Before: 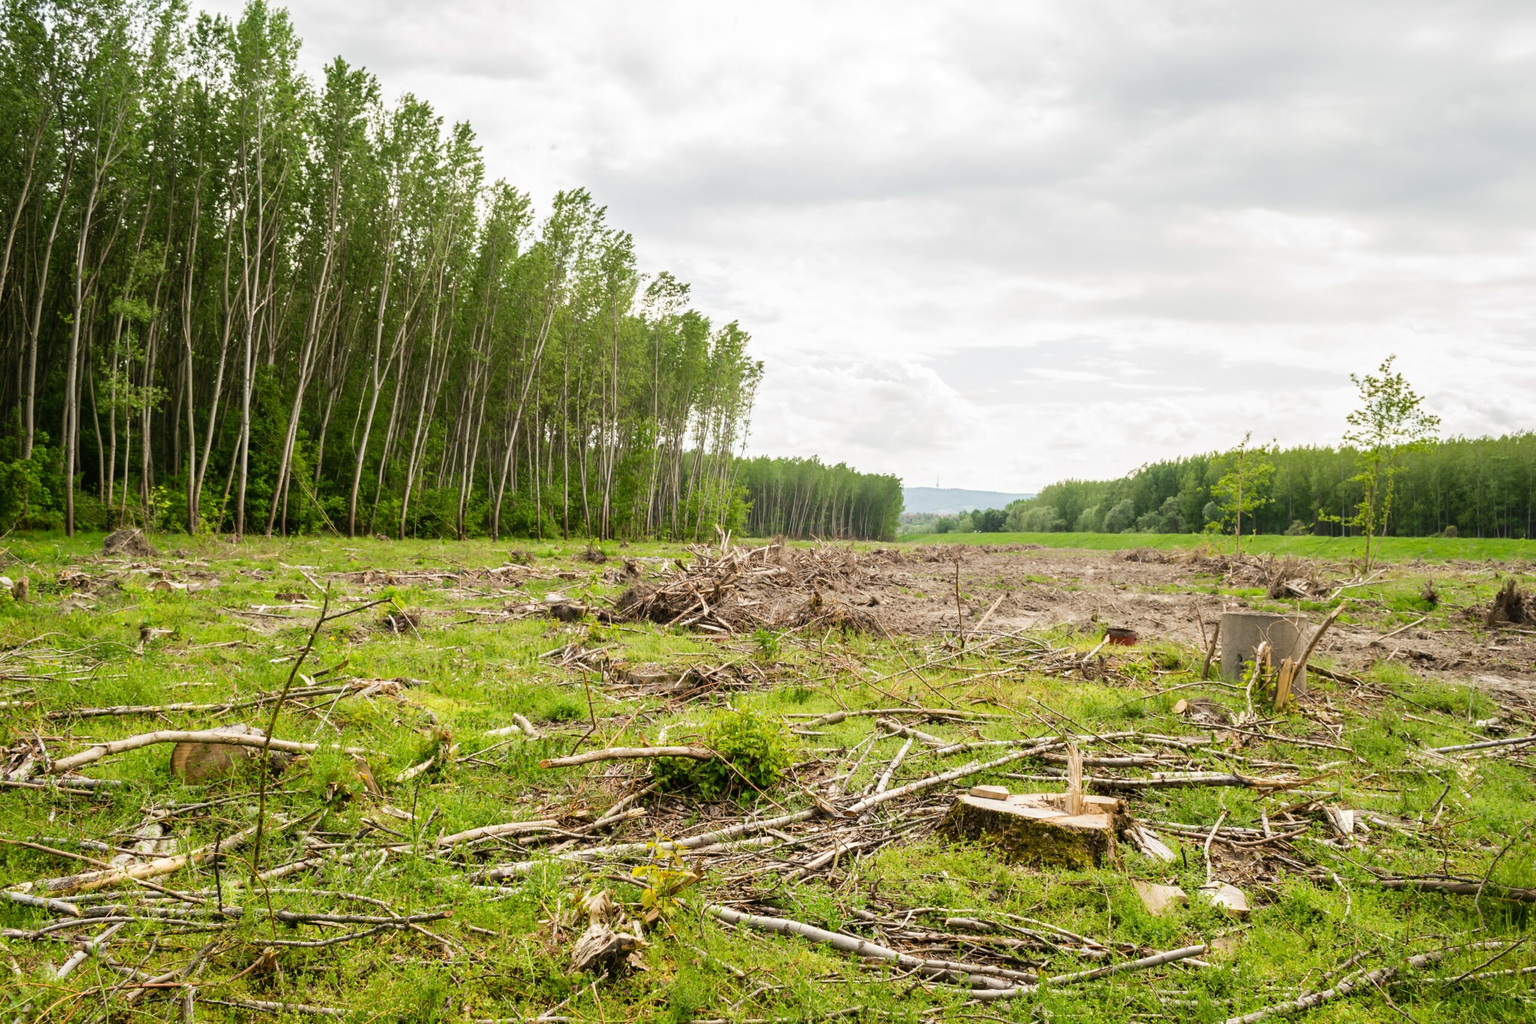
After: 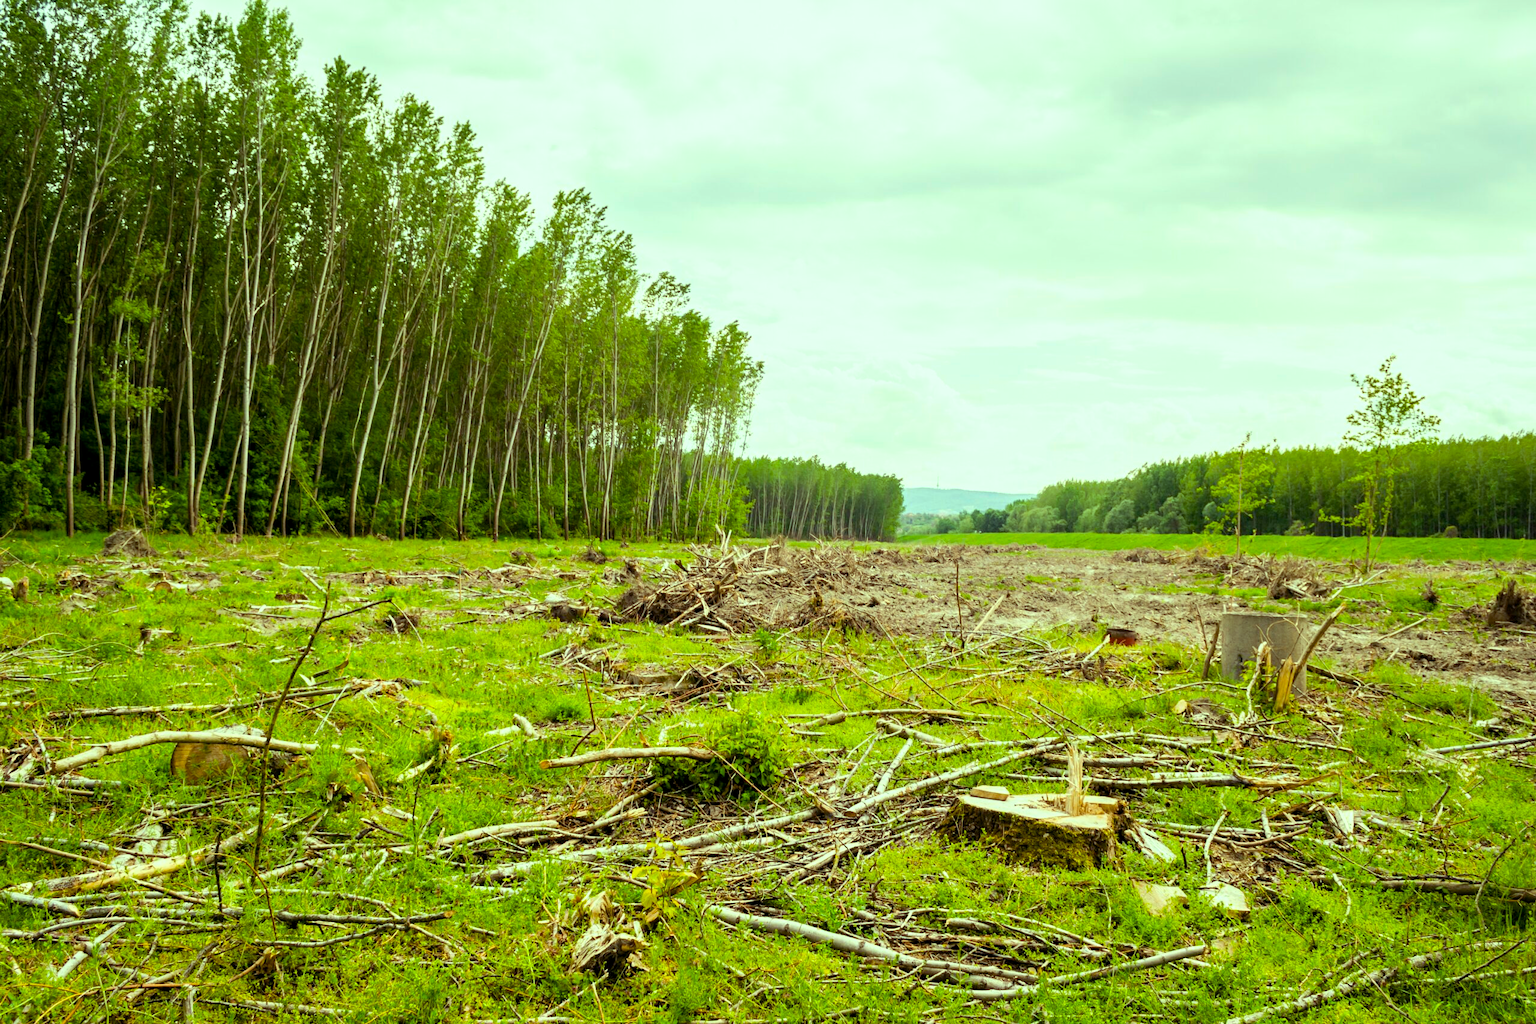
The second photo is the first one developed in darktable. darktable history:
color balance rgb: shadows lift › hue 86.89°, highlights gain › luminance 15.459%, highlights gain › chroma 7.095%, highlights gain › hue 128.61°, global offset › luminance -0.421%, perceptual saturation grading › global saturation 24.897%, global vibrance 9.586%
